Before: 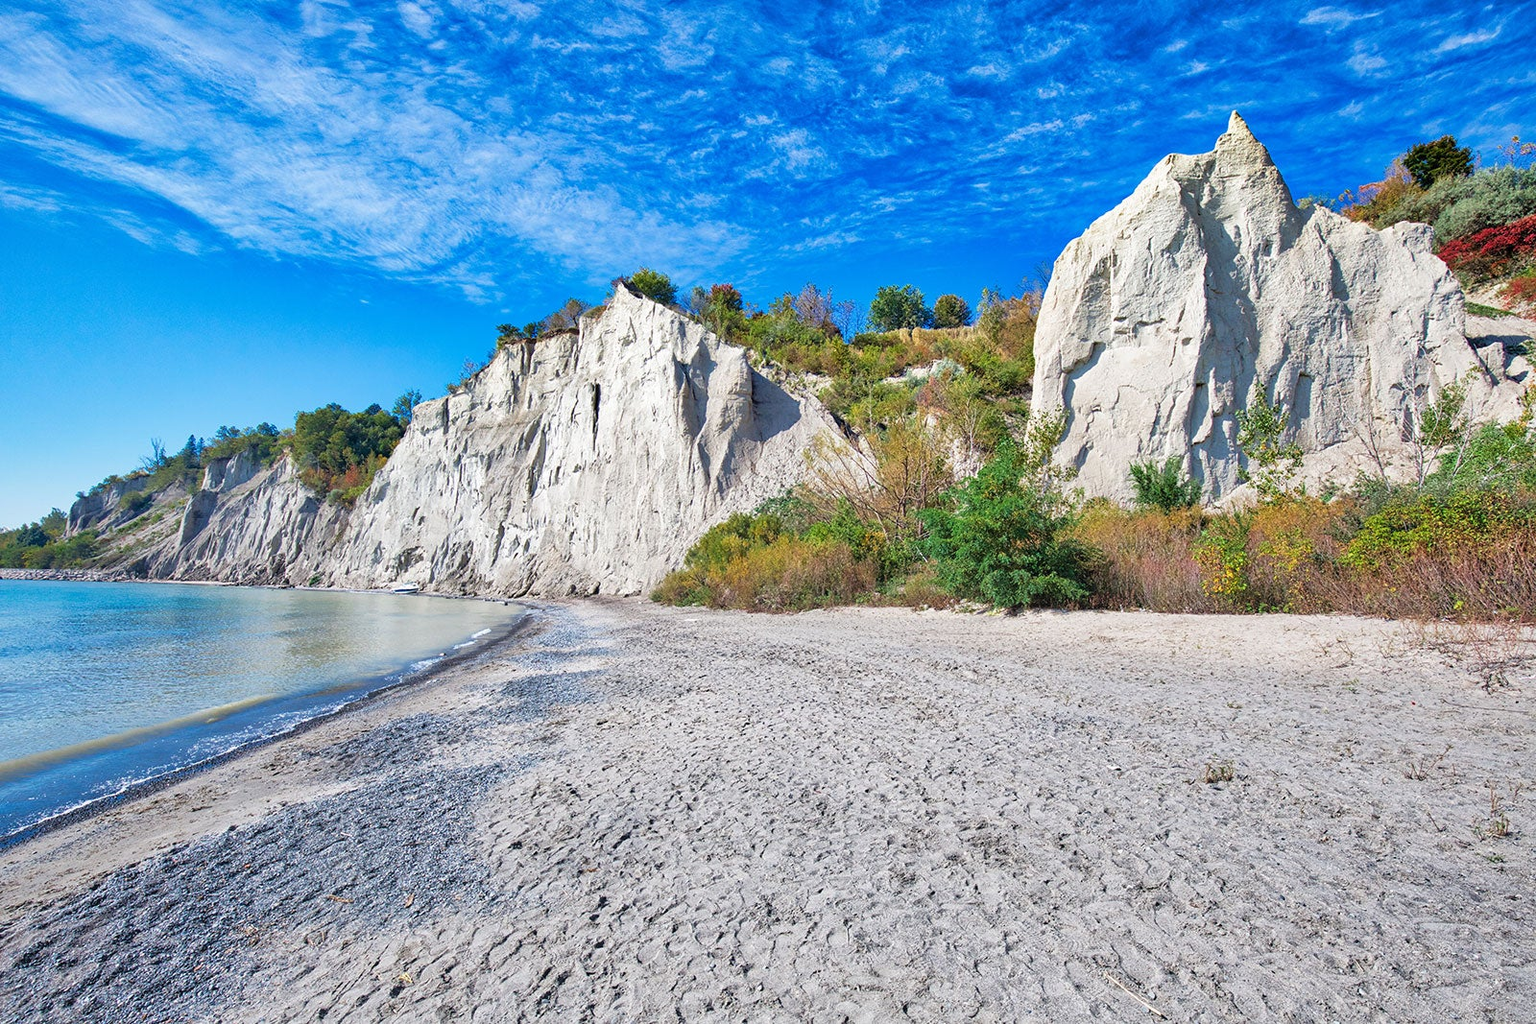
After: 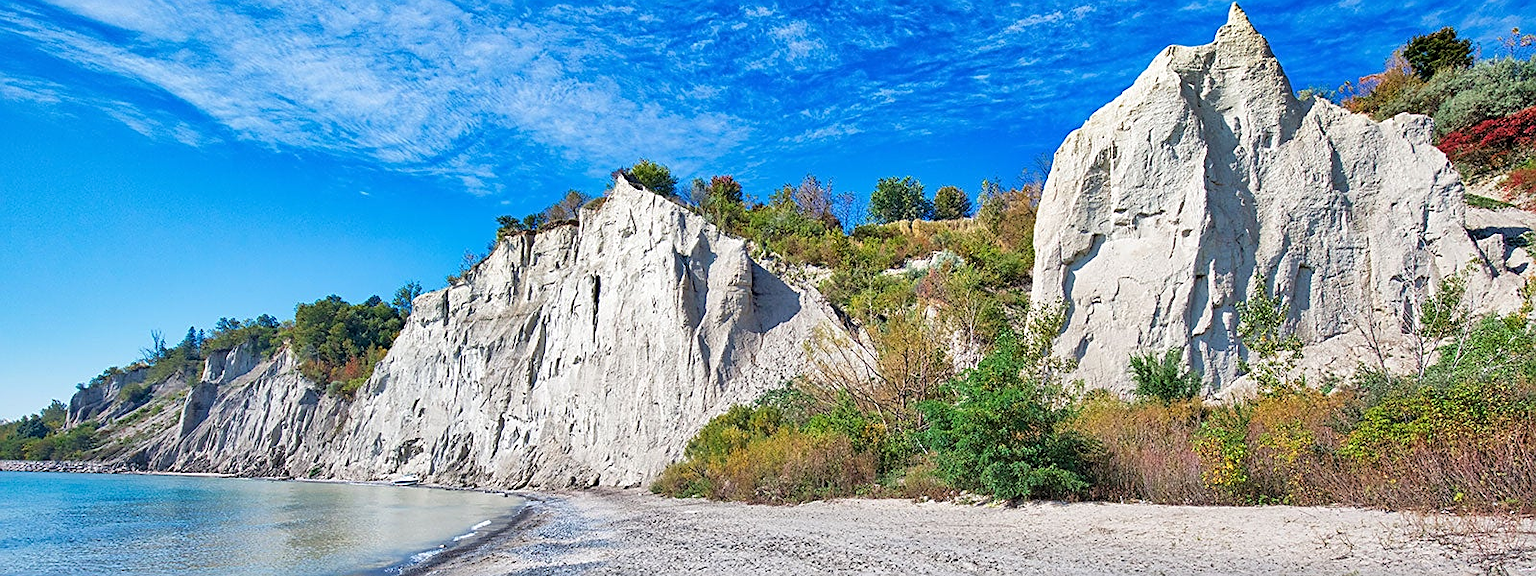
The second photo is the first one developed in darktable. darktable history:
sharpen: on, module defaults
crop and rotate: top 10.627%, bottom 33.009%
